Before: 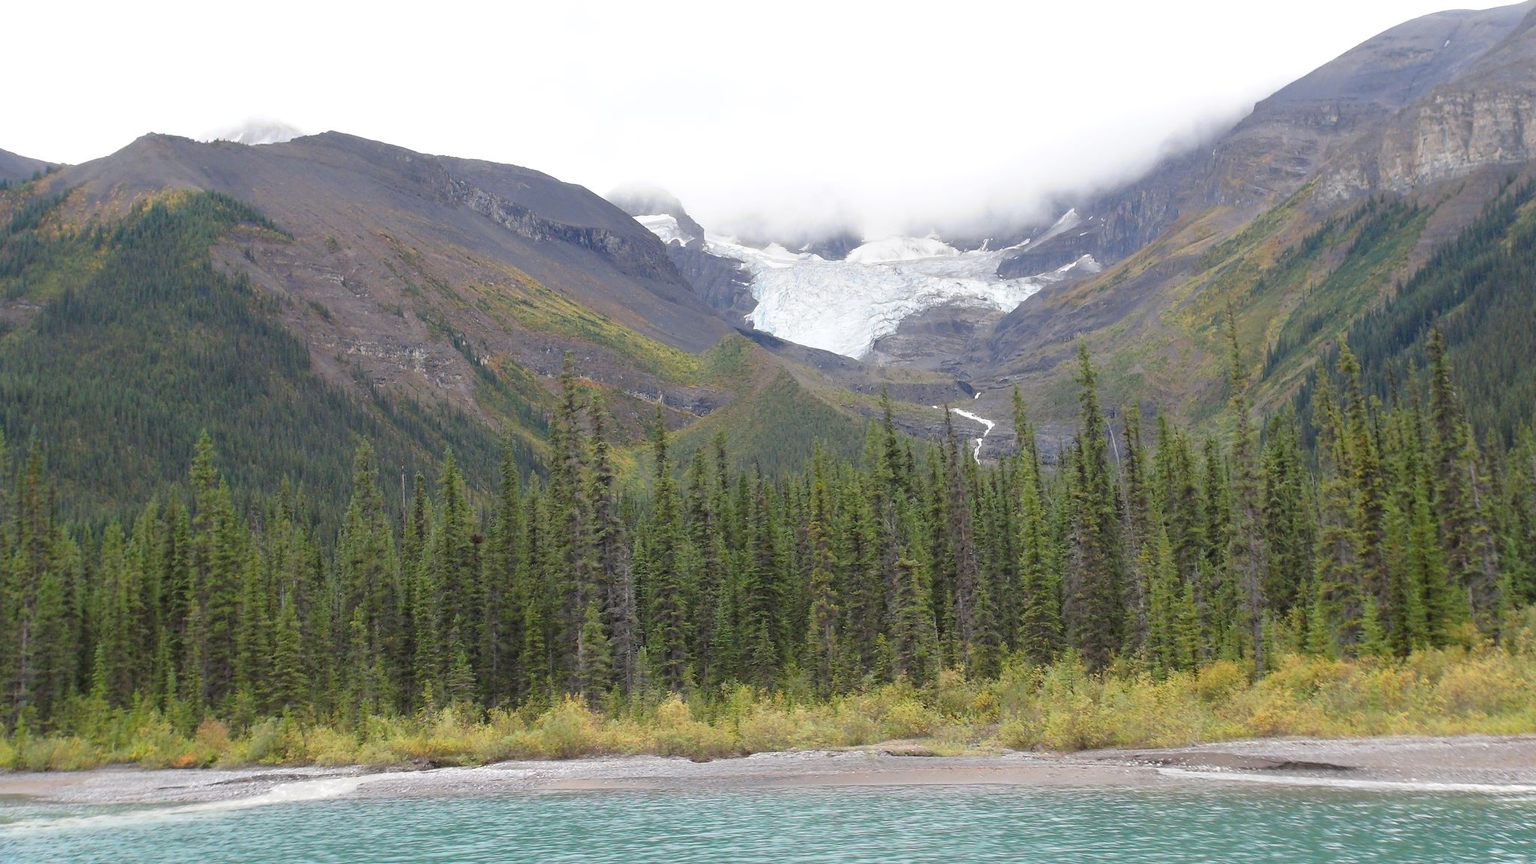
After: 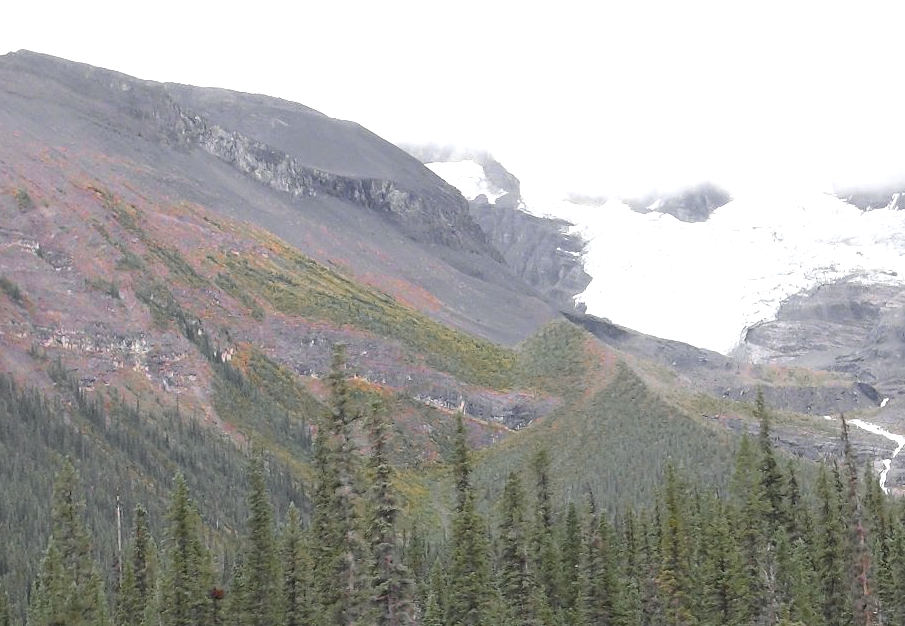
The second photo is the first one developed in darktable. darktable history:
color zones: curves: ch0 [(0, 0.48) (0.209, 0.398) (0.305, 0.332) (0.429, 0.493) (0.571, 0.5) (0.714, 0.5) (0.857, 0.5) (1, 0.48)]; ch1 [(0, 0.736) (0.143, 0.625) (0.225, 0.371) (0.429, 0.256) (0.571, 0.241) (0.714, 0.213) (0.857, 0.48) (1, 0.736)]; ch2 [(0, 0.448) (0.143, 0.498) (0.286, 0.5) (0.429, 0.5) (0.571, 0.5) (0.714, 0.5) (0.857, 0.5) (1, 0.448)], mix 24.33%
crop: left 20.505%, top 10.876%, right 35.264%, bottom 34.729%
exposure: exposure 0.778 EV, compensate highlight preservation false
